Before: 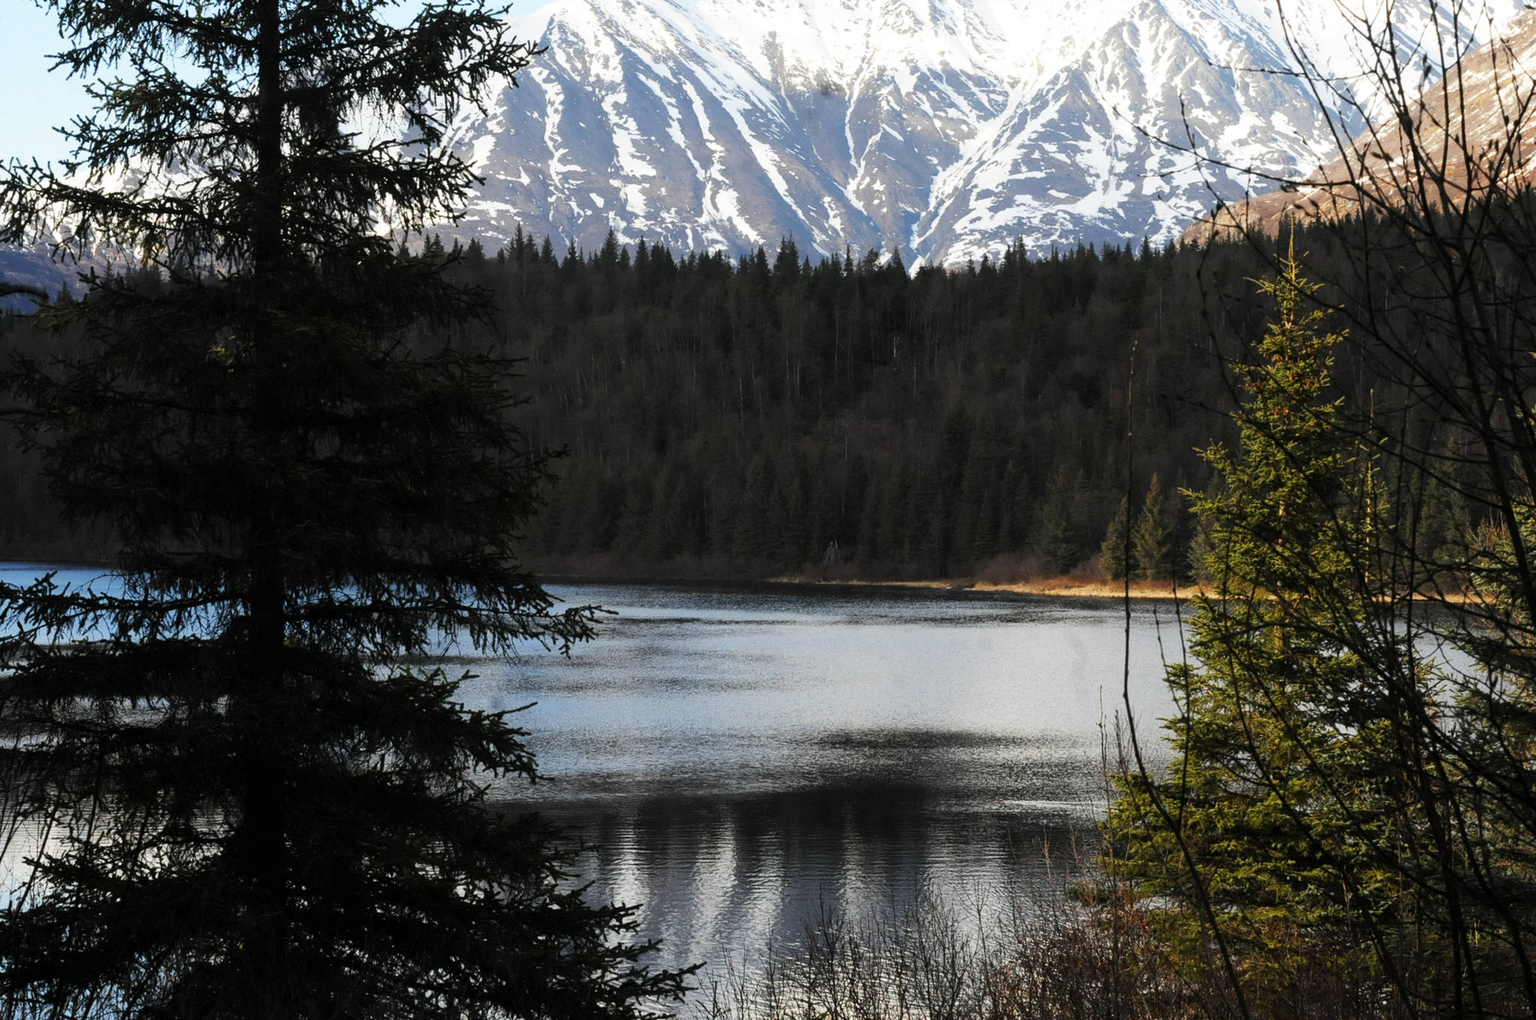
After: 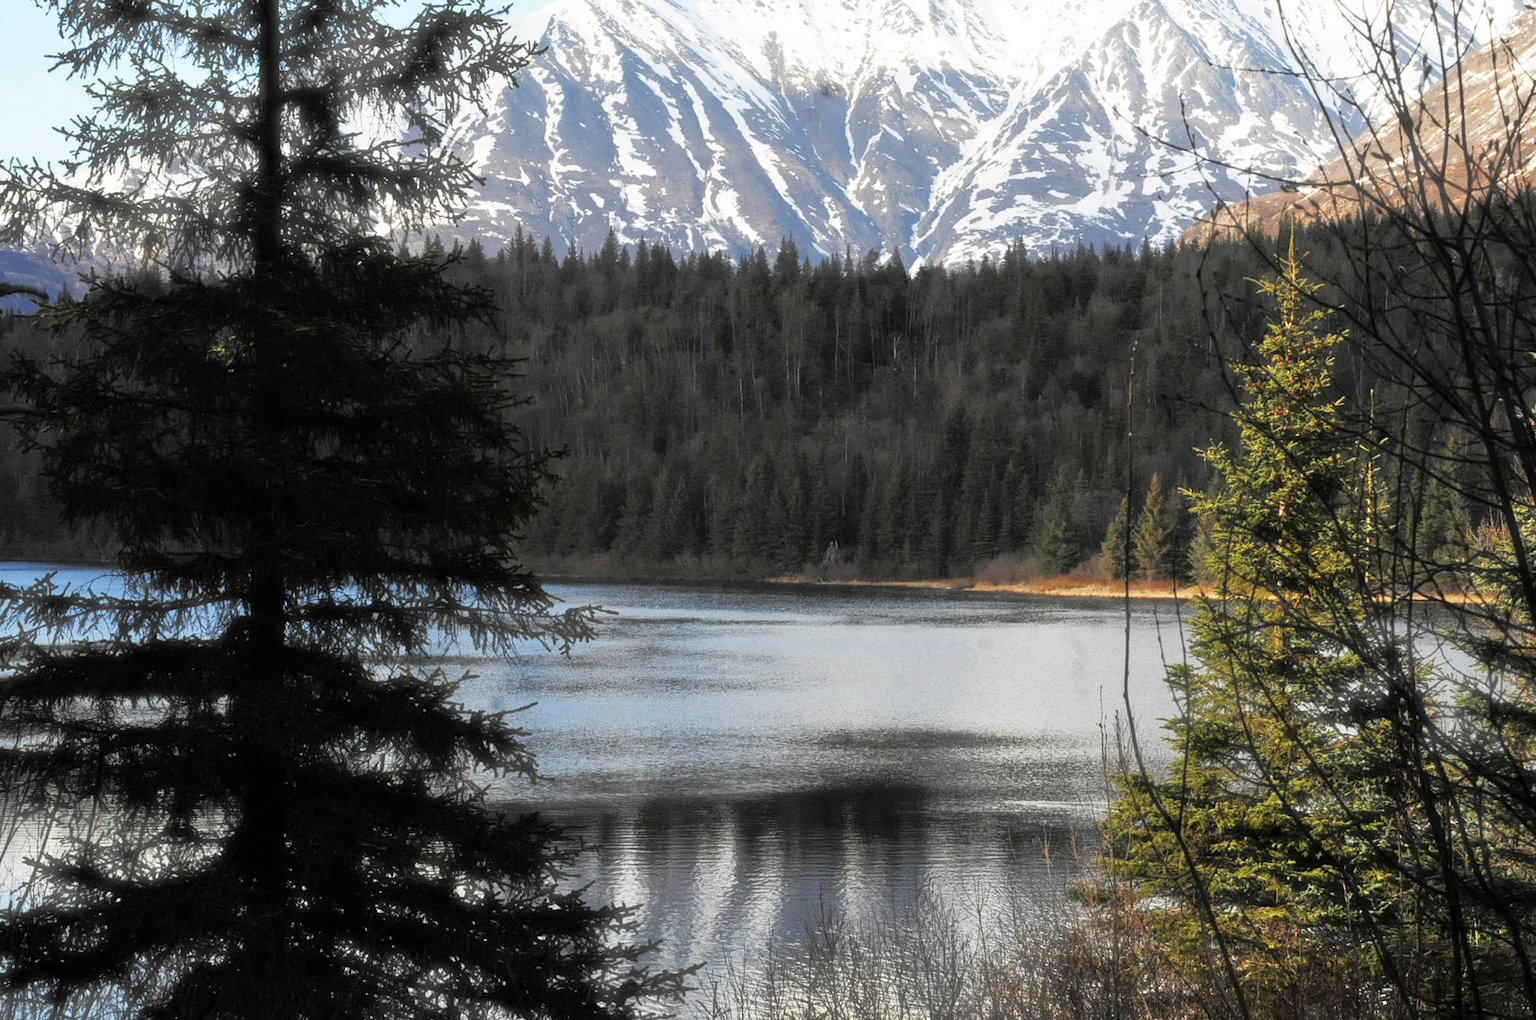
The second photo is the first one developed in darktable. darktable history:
haze removal: strength -0.092, compatibility mode true, adaptive false
tone equalizer: -7 EV 0.141 EV, -6 EV 0.599 EV, -5 EV 1.12 EV, -4 EV 1.36 EV, -3 EV 1.12 EV, -2 EV 0.6 EV, -1 EV 0.153 EV
